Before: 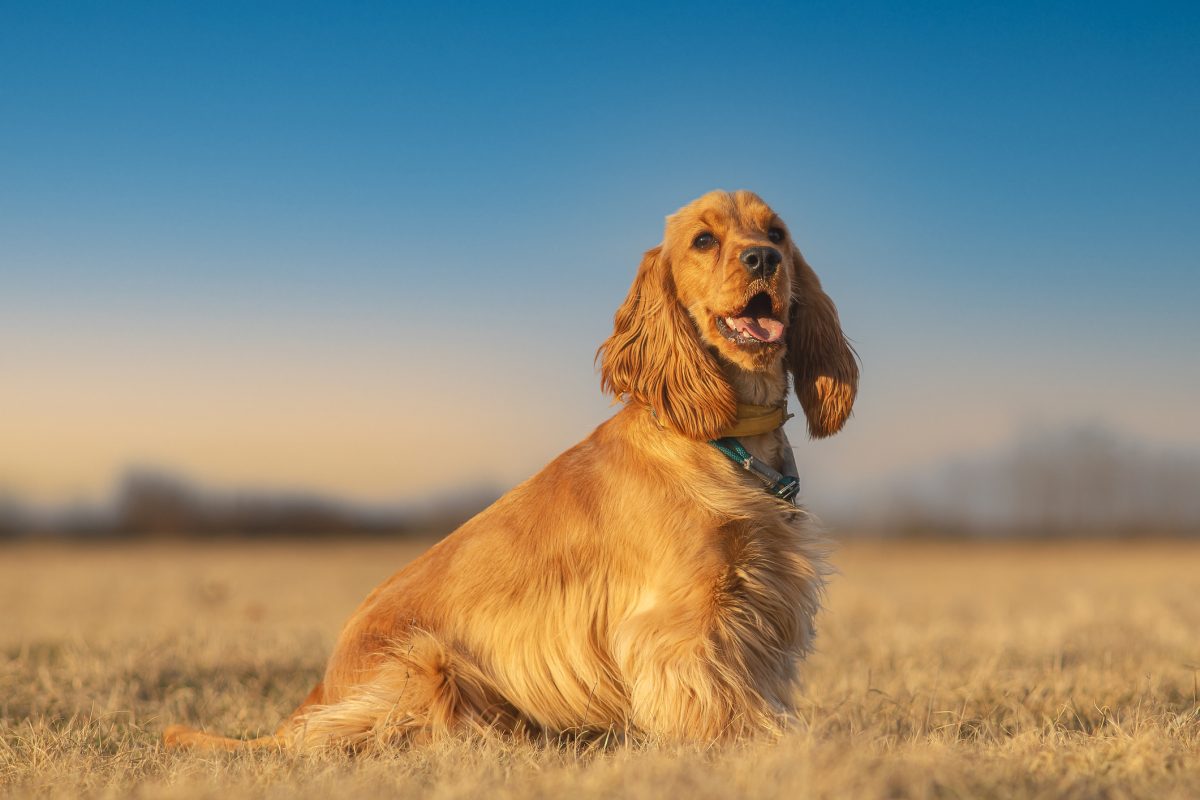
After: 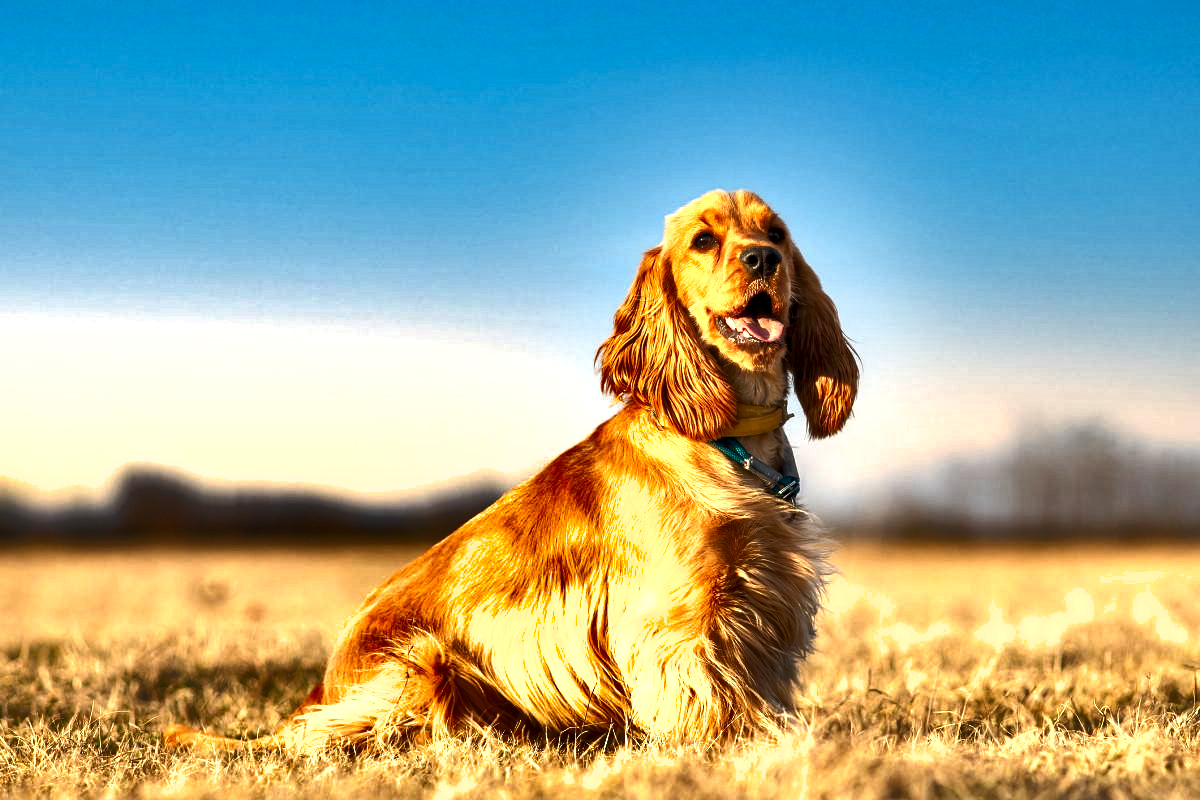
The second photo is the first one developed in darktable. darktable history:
shadows and highlights: shadows 30.74, highlights -63.23, soften with gaussian
contrast equalizer: octaves 7, y [[0.6 ×6], [0.55 ×6], [0 ×6], [0 ×6], [0 ×6]]
exposure: black level correction 0, exposure 1.102 EV, compensate highlight preservation false
